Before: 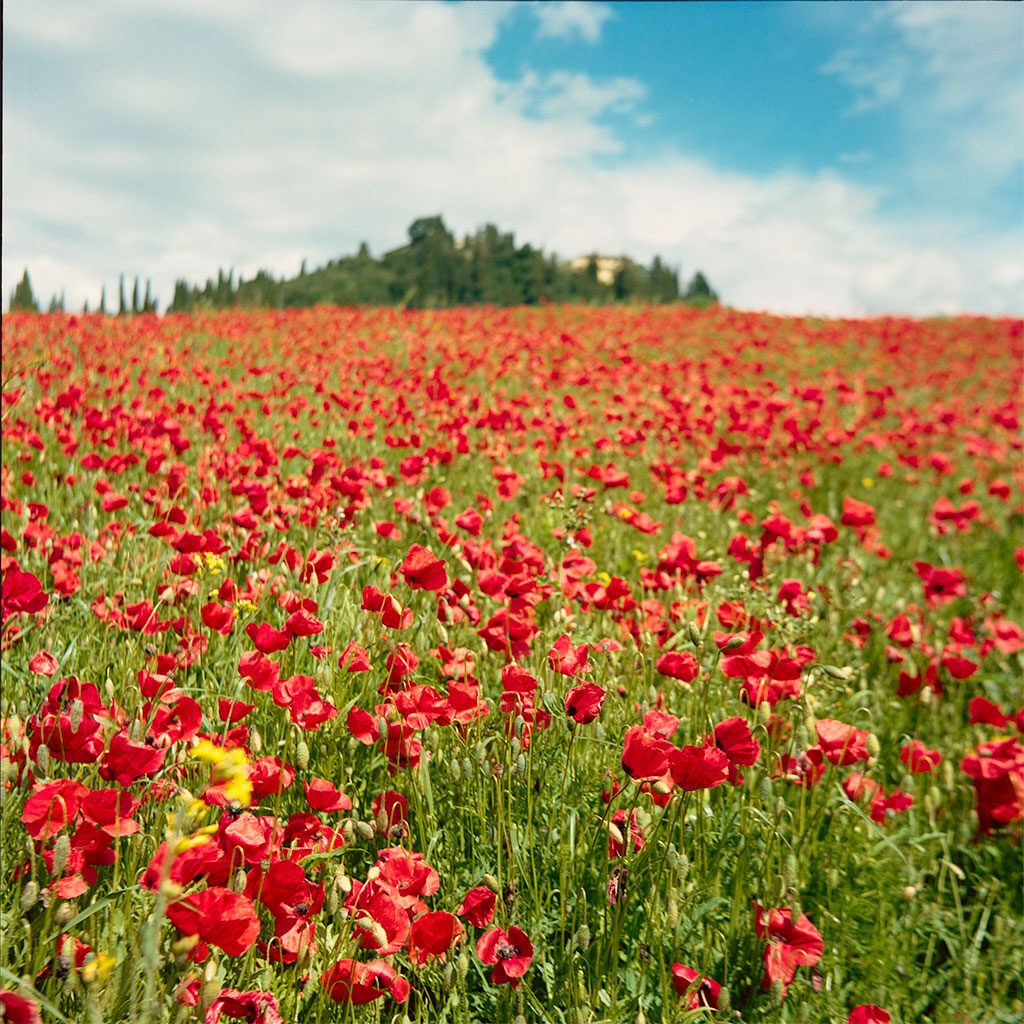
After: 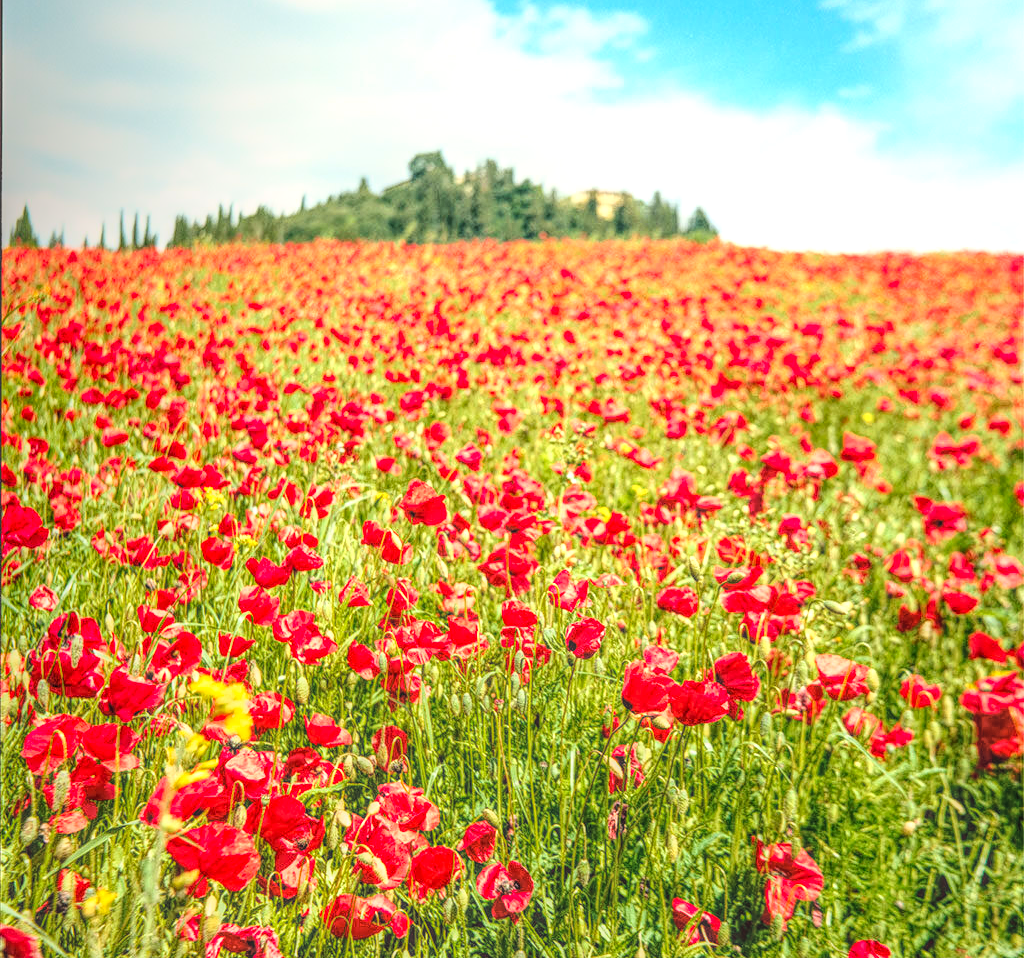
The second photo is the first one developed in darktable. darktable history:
local contrast: highlights 20%, shadows 28%, detail 201%, midtone range 0.2
crop and rotate: top 6.393%
tone equalizer: -8 EV -0.414 EV, -7 EV -0.379 EV, -6 EV -0.321 EV, -5 EV -0.186 EV, -3 EV 0.189 EV, -2 EV 0.331 EV, -1 EV 0.398 EV, +0 EV 0.391 EV
base curve: curves: ch0 [(0, 0) (0.028, 0.03) (0.121, 0.232) (0.46, 0.748) (0.859, 0.968) (1, 1)]
